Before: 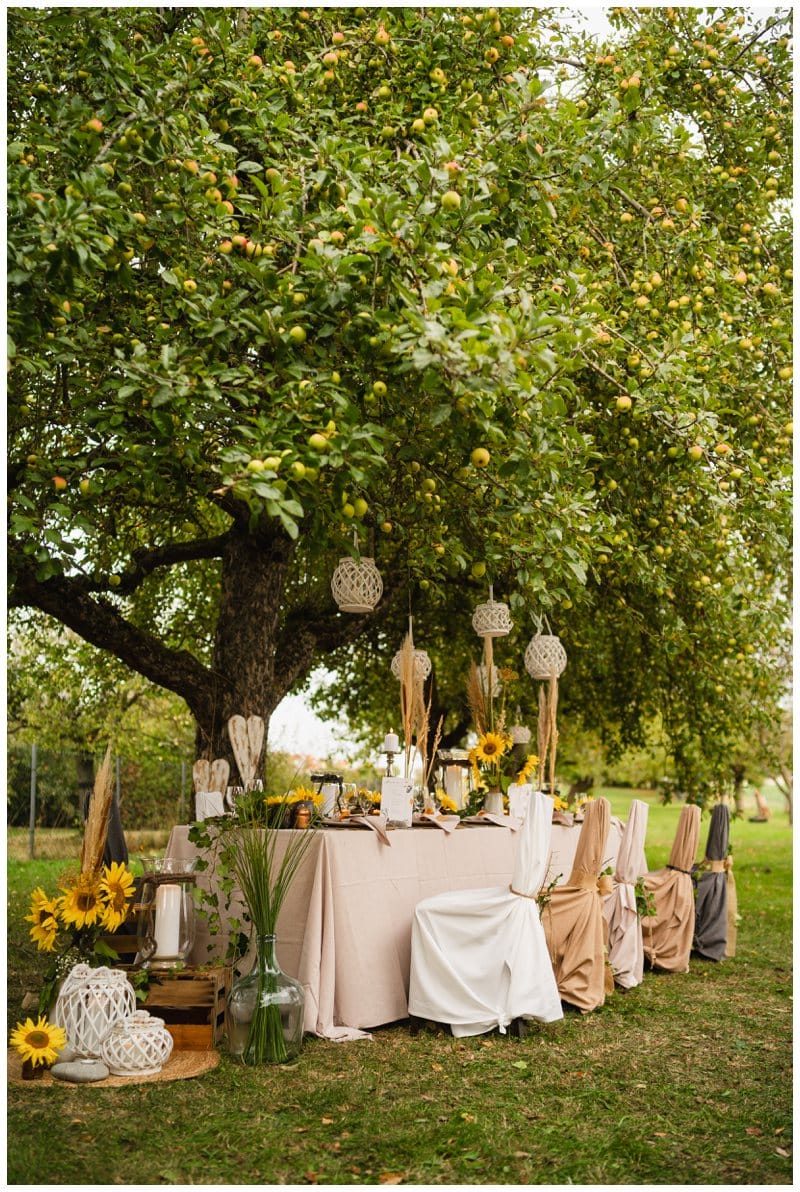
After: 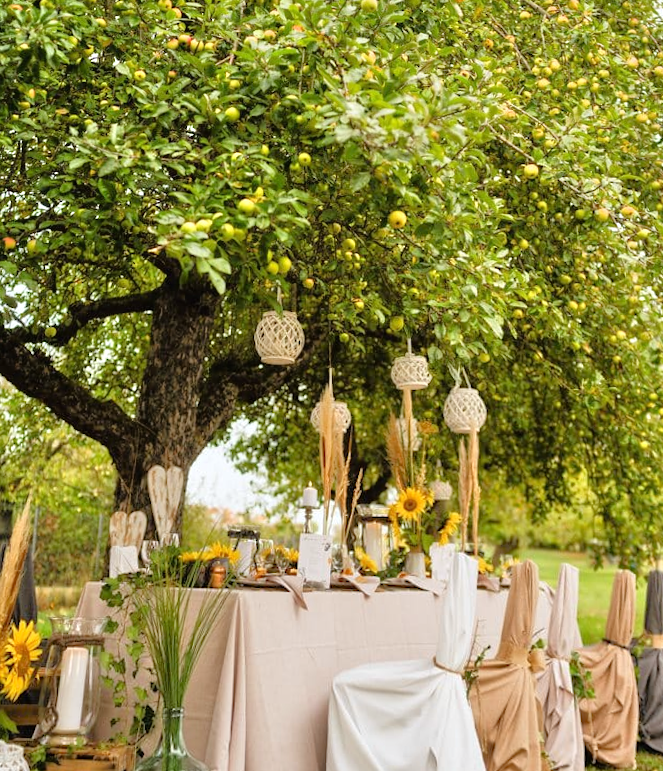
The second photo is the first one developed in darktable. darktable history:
rotate and perspective: rotation 0.72°, lens shift (vertical) -0.352, lens shift (horizontal) -0.051, crop left 0.152, crop right 0.859, crop top 0.019, crop bottom 0.964
white balance: red 0.982, blue 1.018
crop: top 11.166%, bottom 22.168%
tone equalizer: -7 EV 0.15 EV, -6 EV 0.6 EV, -5 EV 1.15 EV, -4 EV 1.33 EV, -3 EV 1.15 EV, -2 EV 0.6 EV, -1 EV 0.15 EV, mask exposure compensation -0.5 EV
